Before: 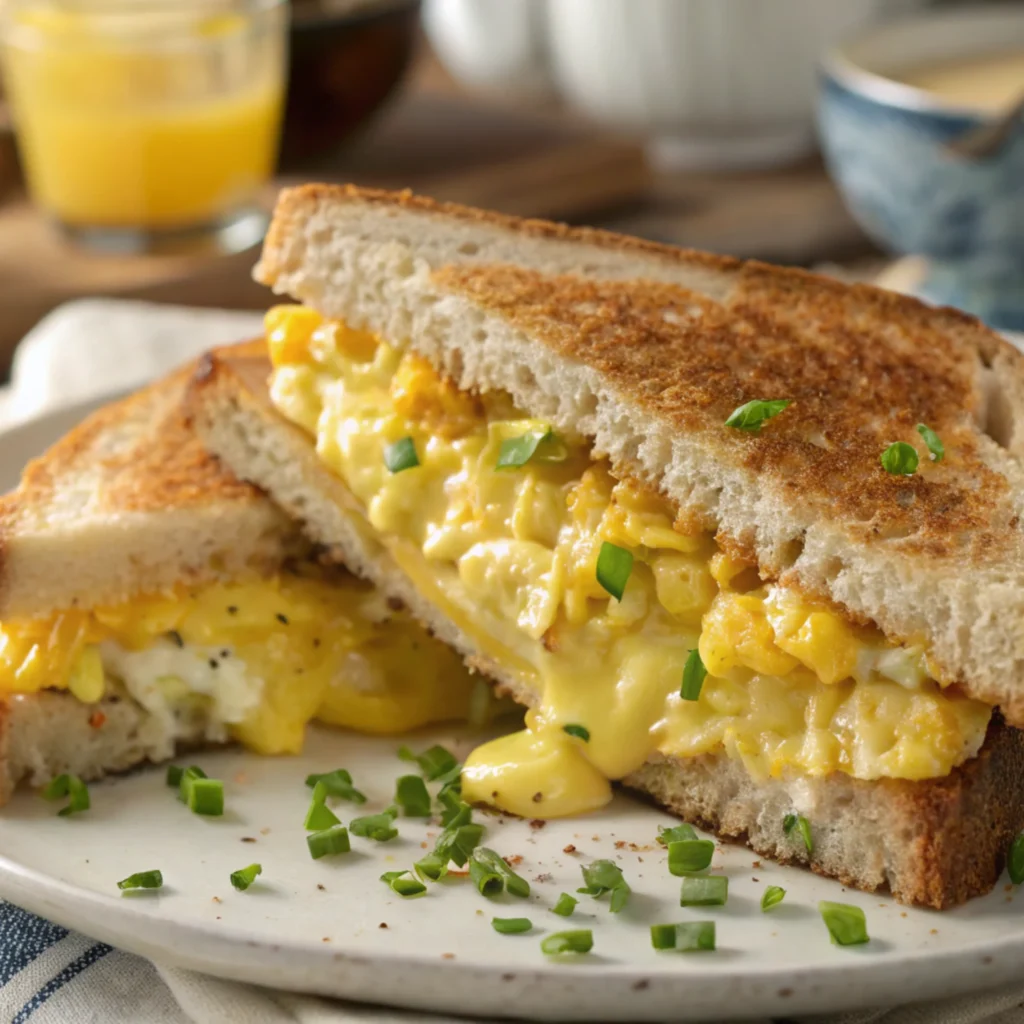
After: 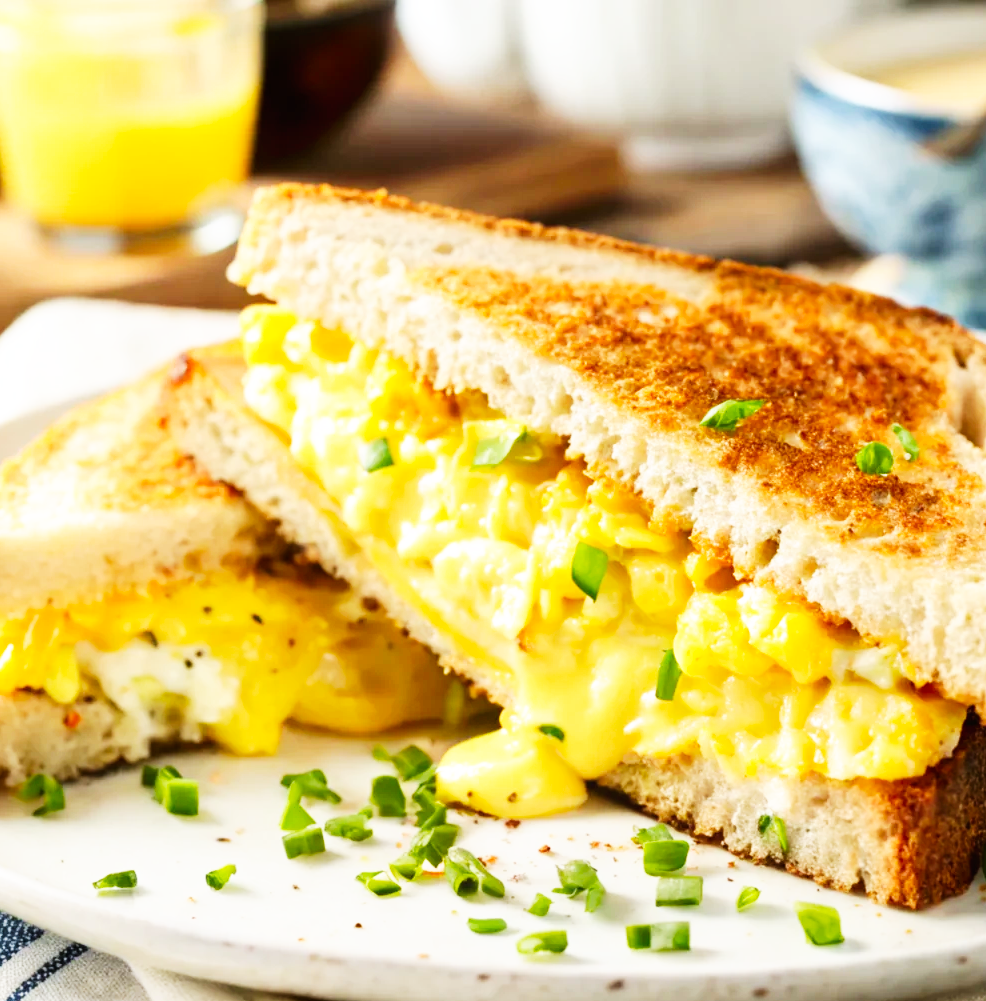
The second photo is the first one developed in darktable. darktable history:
contrast brightness saturation: contrast 0.1, brightness 0.03, saturation 0.09
white balance: red 0.988, blue 1.017
crop and rotate: left 2.536%, right 1.107%, bottom 2.246%
base curve: curves: ch0 [(0, 0) (0.007, 0.004) (0.027, 0.03) (0.046, 0.07) (0.207, 0.54) (0.442, 0.872) (0.673, 0.972) (1, 1)], preserve colors none
